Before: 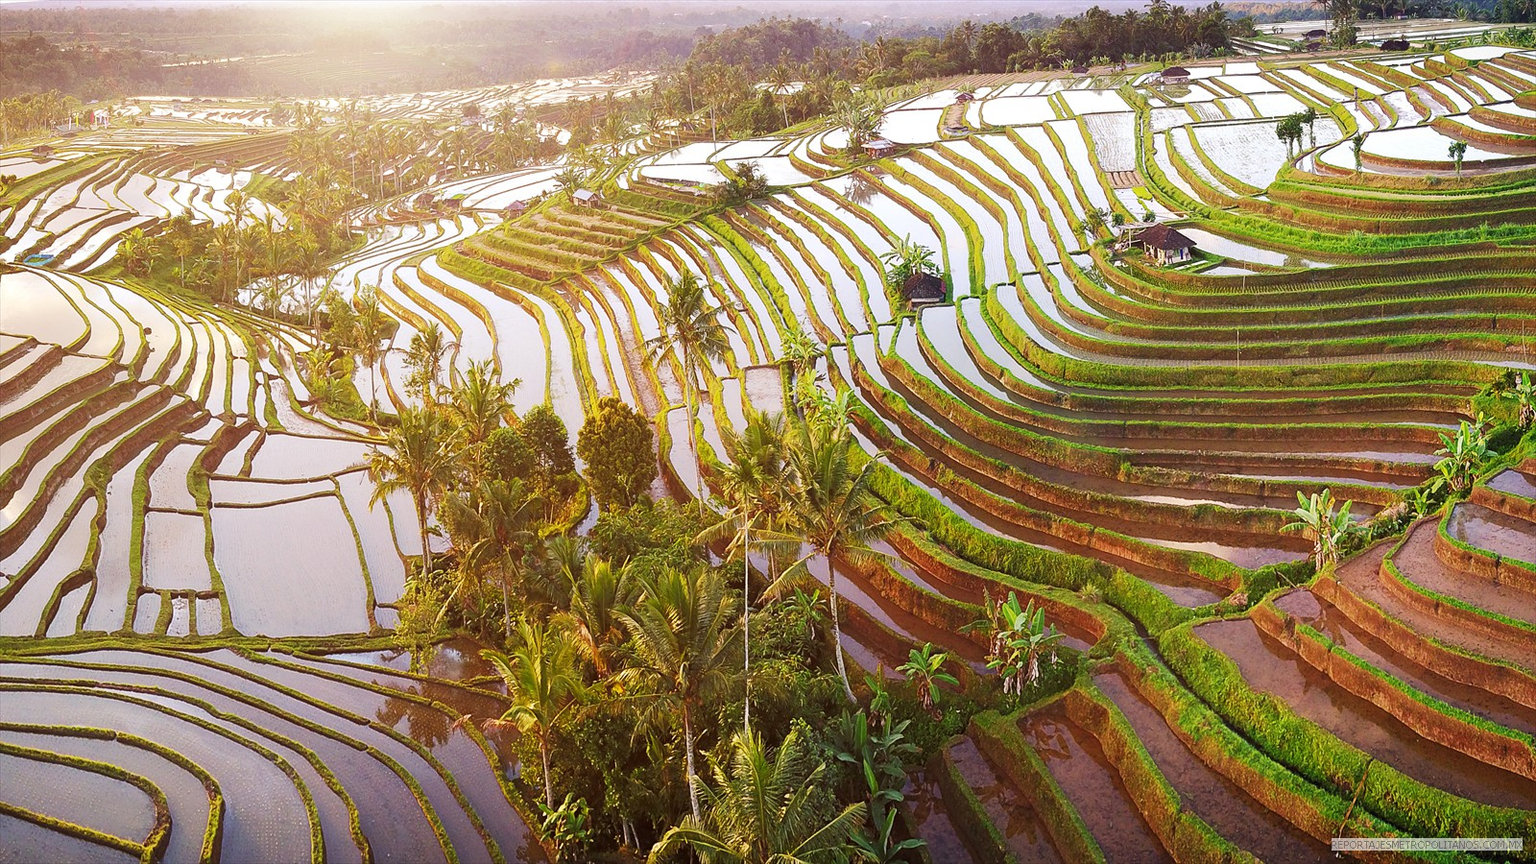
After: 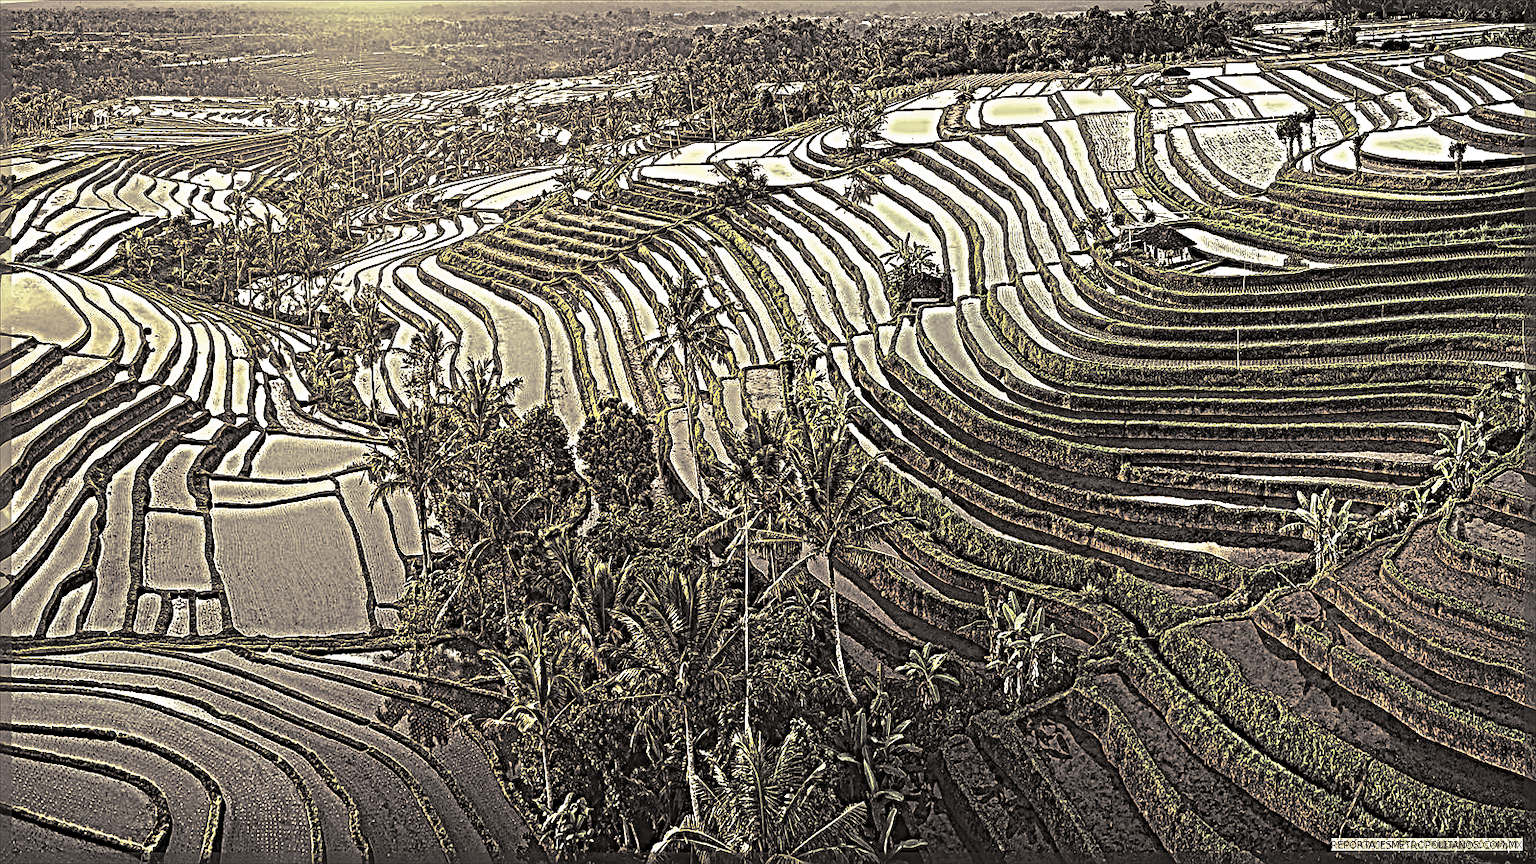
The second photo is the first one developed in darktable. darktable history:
tone curve #1: curves: ch0 [(0, 0) (0.003, 0.003) (0.011, 0.005) (0.025, 0.008) (0.044, 0.012) (0.069, 0.02) (0.1, 0.031) (0.136, 0.047) (0.177, 0.088) (0.224, 0.141) (0.277, 0.222) (0.335, 0.32) (0.399, 0.425) (0.468, 0.524) (0.543, 0.623) (0.623, 0.716) (0.709, 0.796) (0.801, 0.88) (0.898, 0.959) (1, 1)], preserve colors none
tone curve "1": curves: ch0 [(0, 0) (0.91, 0.76) (0.997, 0.913)], color space Lab, linked channels, preserve colors none
local contrast #1: highlights 100%, shadows 100%, detail 144%, midtone range 0.45
local contrast "1": mode bilateral grid, contrast 20, coarseness 3, detail 300%, midtone range 0.2 | blend: blend mode normal, opacity 27%; mask: uniform (no mask)
exposure #1: black level correction -0.1, compensate highlight preservation false
exposure "1": black level correction -0.03, compensate highlight preservation false
color correction: highlights b* 3
split-toning: shadows › hue 26°, shadows › saturation 0.09, highlights › hue 40°, highlights › saturation 0.18, balance -63, compress 0% | blend: blend mode normal, opacity 36%; mask: uniform (no mask)
velvia: on, module defaults
color balance: mode lift, gamma, gain (sRGB), lift [1, 0.69, 1, 1], gamma [1, 1.482, 1, 1], gain [1, 1, 1, 0.802]
sharpen #1: radius 6.3, amount 1.8, threshold 0 | blend: blend mode normal, opacity 50%; mask: uniform (no mask)
sharpen "1": radius 6.3, amount 1.8, threshold 0 | blend: blend mode normal, opacity 27%; mask: uniform (no mask)
